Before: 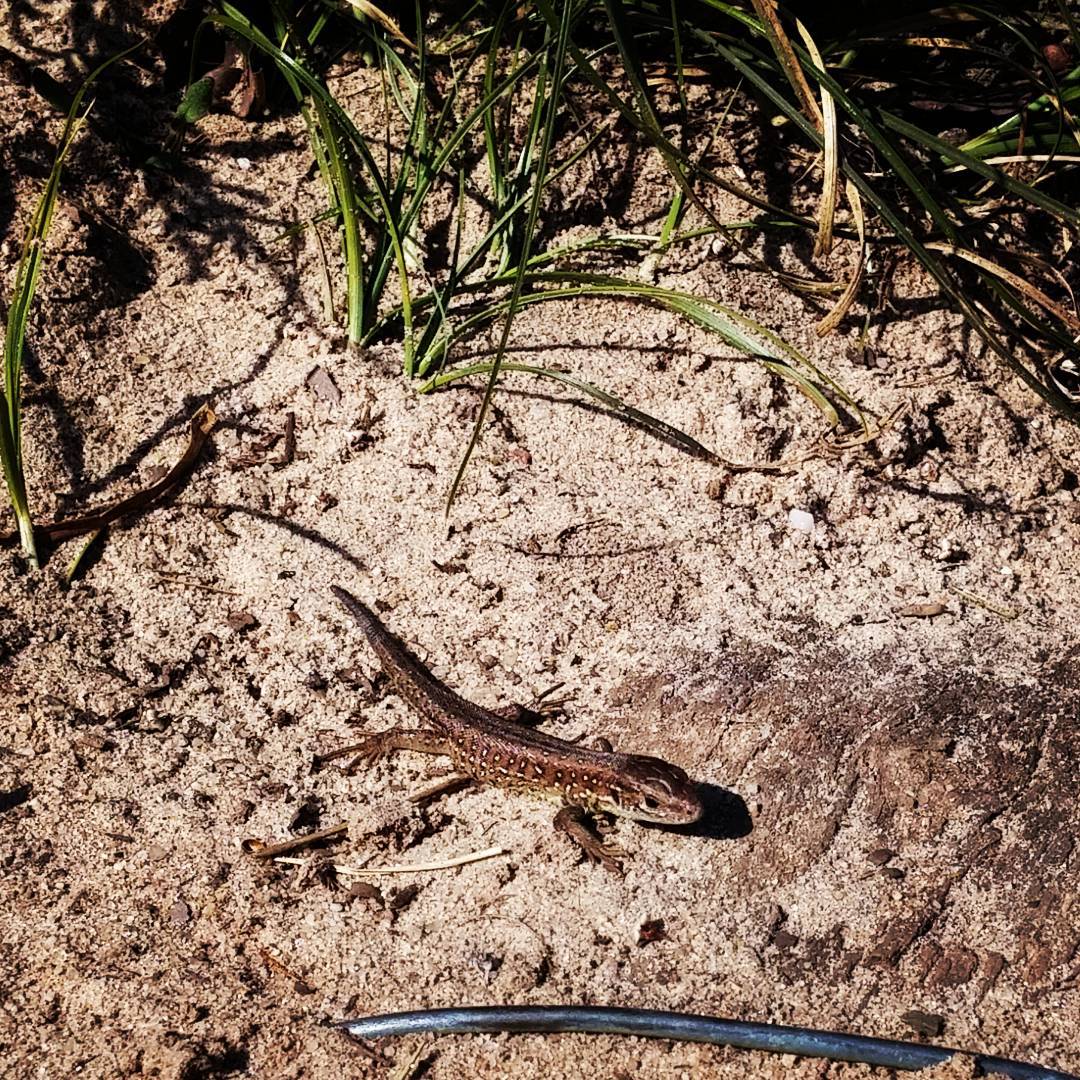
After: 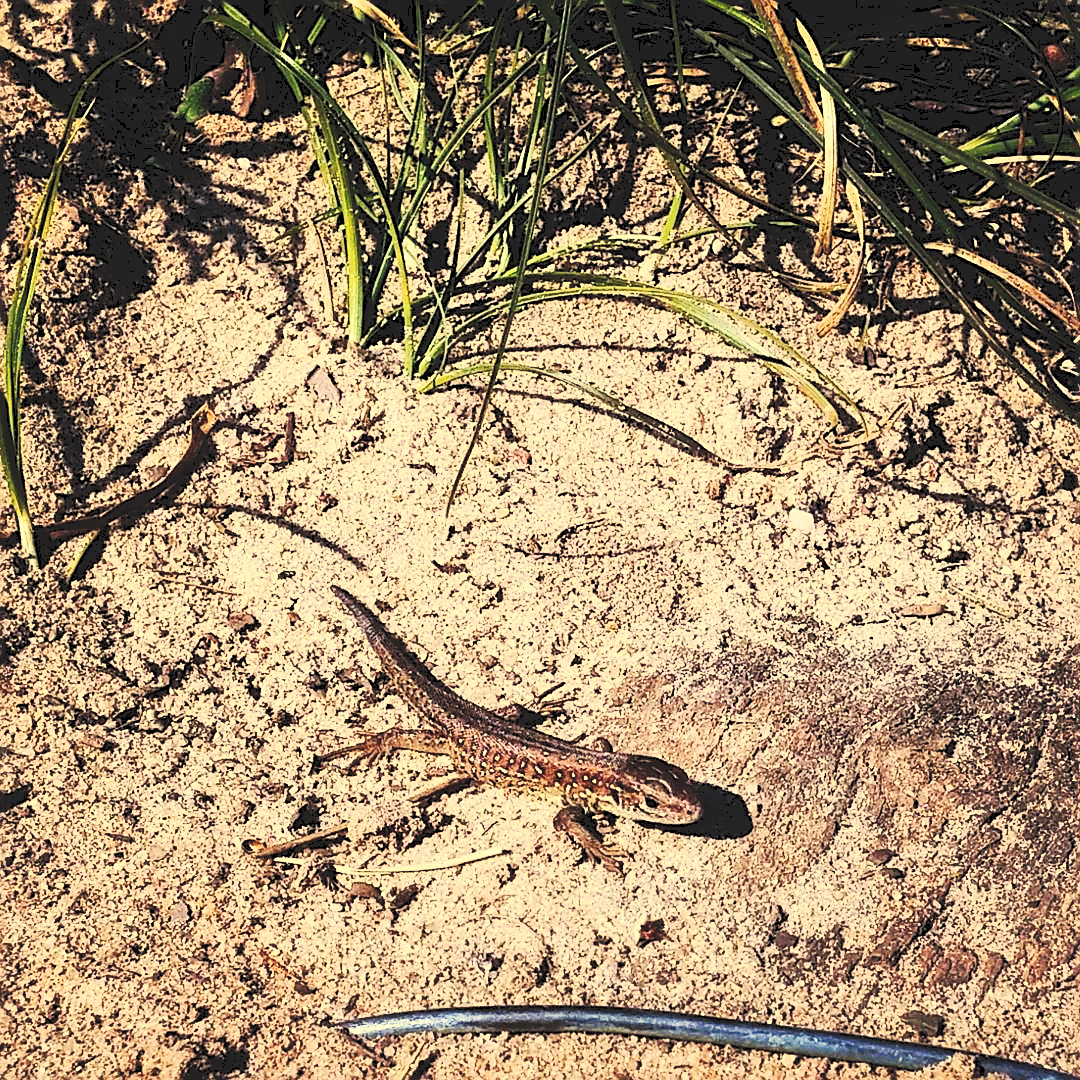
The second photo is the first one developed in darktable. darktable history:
contrast brightness saturation: contrast 0.24, brightness 0.26, saturation 0.39
sharpen: on, module defaults
color balance rgb: shadows lift › chroma 2%, shadows lift › hue 263°, highlights gain › chroma 8%, highlights gain › hue 84°, linear chroma grading › global chroma -15%, saturation formula JzAzBz (2021)
tone curve: curves: ch0 [(0, 0) (0.003, 0.126) (0.011, 0.129) (0.025, 0.129) (0.044, 0.136) (0.069, 0.145) (0.1, 0.162) (0.136, 0.182) (0.177, 0.211) (0.224, 0.254) (0.277, 0.307) (0.335, 0.366) (0.399, 0.441) (0.468, 0.533) (0.543, 0.624) (0.623, 0.702) (0.709, 0.774) (0.801, 0.835) (0.898, 0.904) (1, 1)], preserve colors none
